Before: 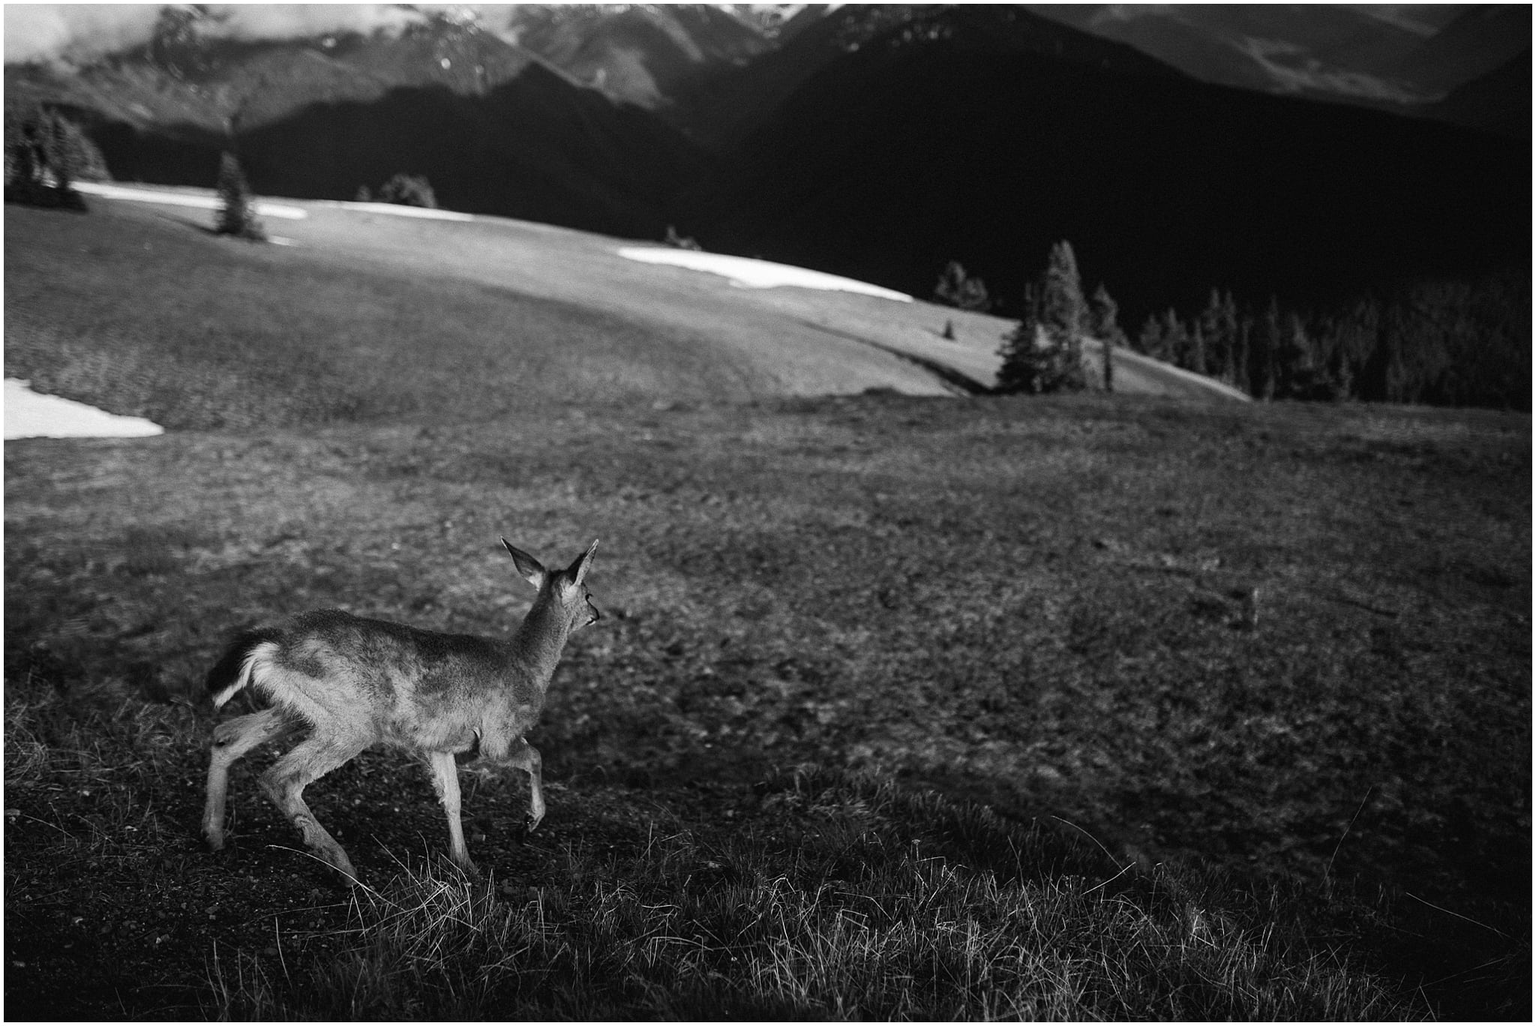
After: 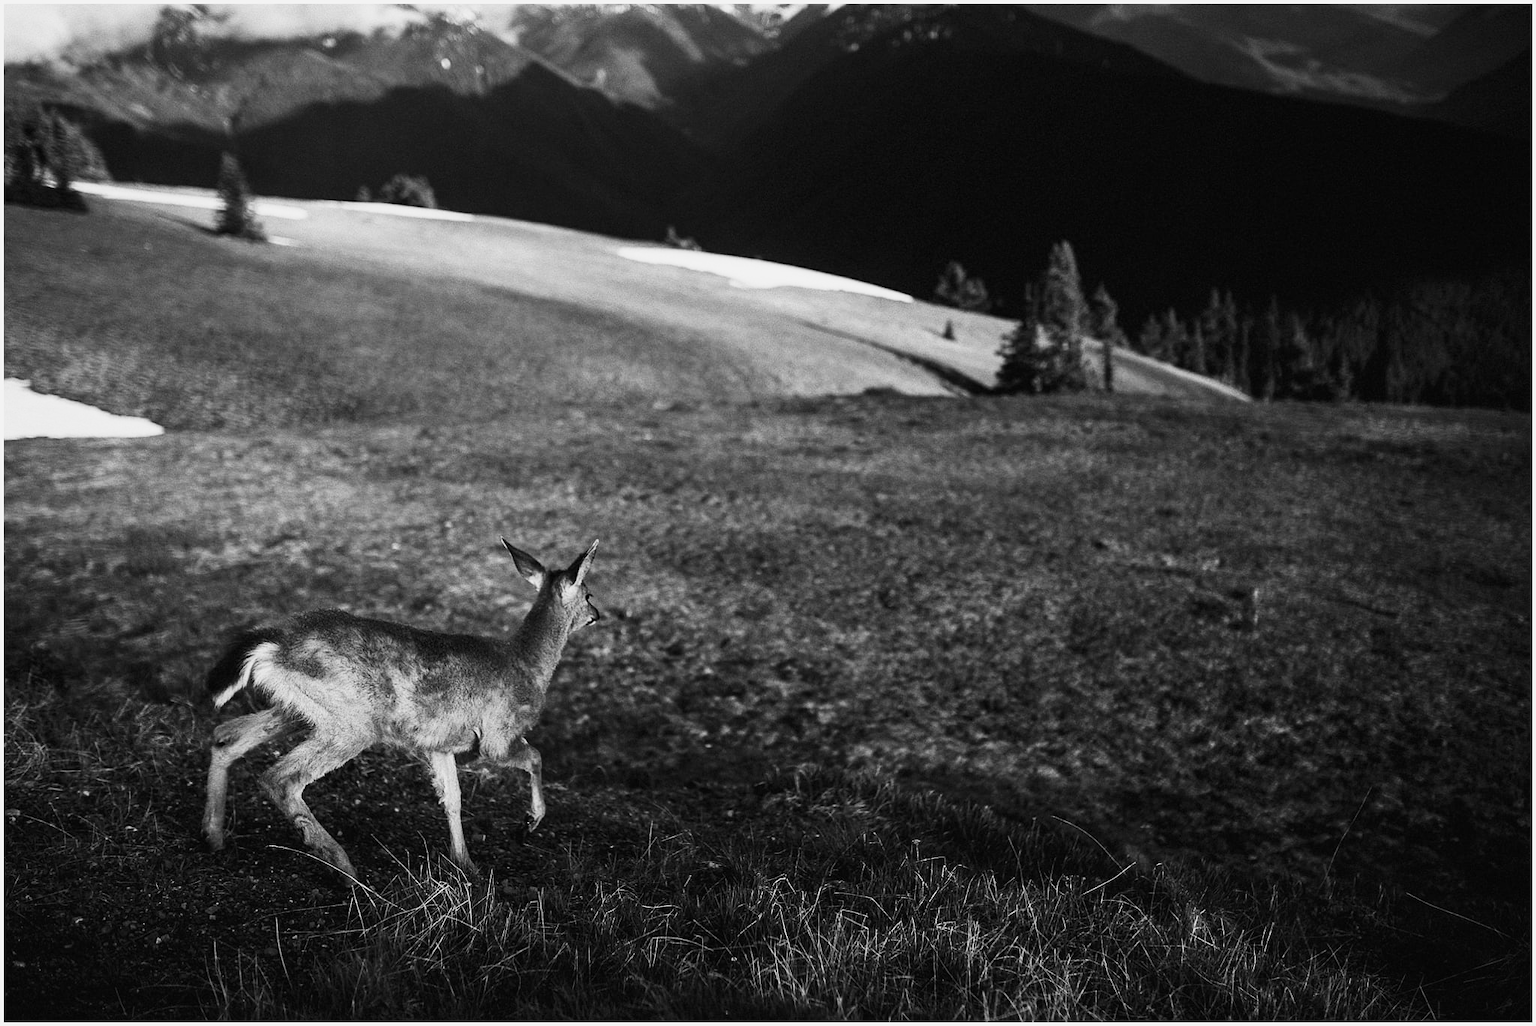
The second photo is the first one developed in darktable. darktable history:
base curve: curves: ch0 [(0, 0) (0.088, 0.125) (0.176, 0.251) (0.354, 0.501) (0.613, 0.749) (1, 0.877)], preserve colors none
contrast brightness saturation: contrast 0.13, brightness -0.05, saturation 0.16
white balance: red 1, blue 1
